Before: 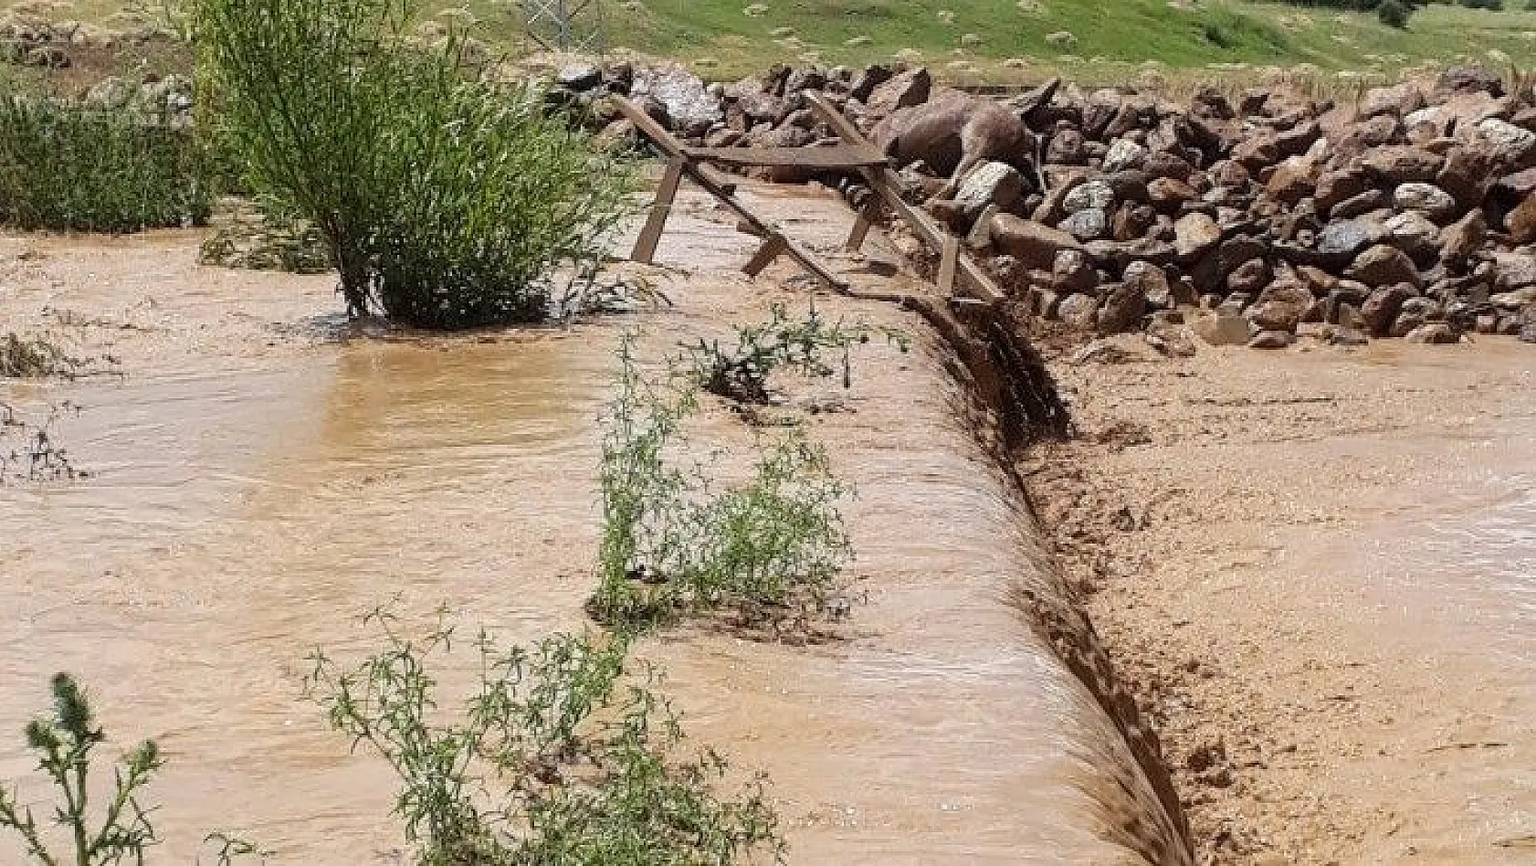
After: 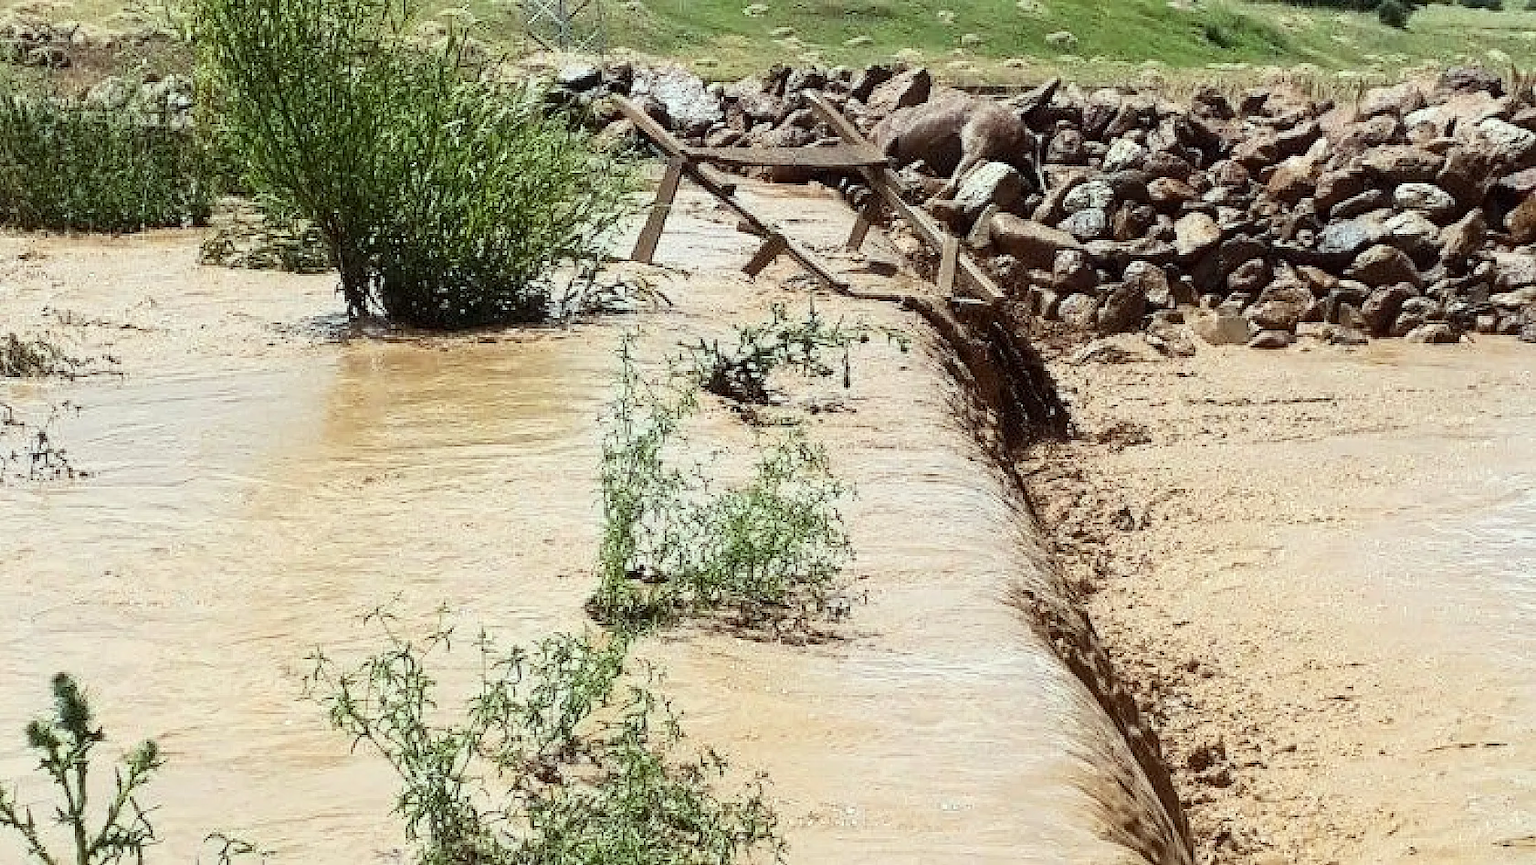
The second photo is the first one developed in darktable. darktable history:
contrast brightness saturation: contrast 0.24, brightness 0.09
color correction: highlights a* -6.69, highlights b* 0.49
